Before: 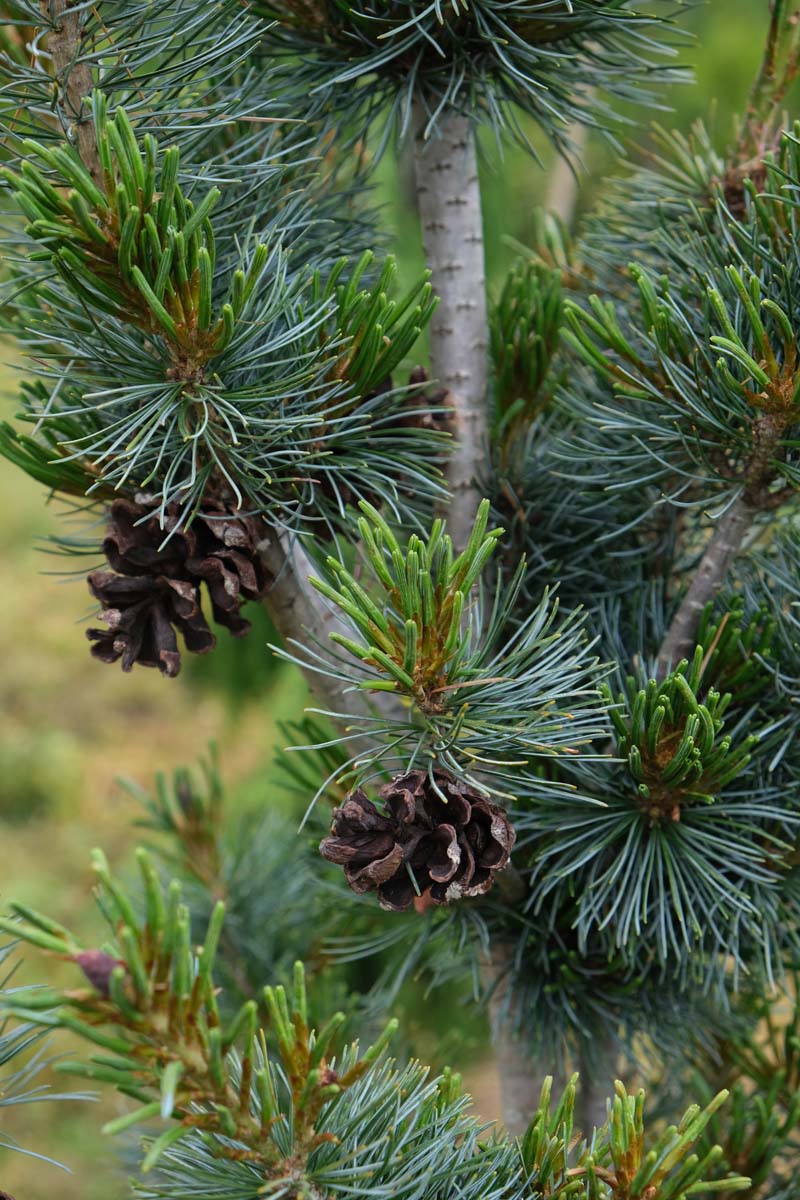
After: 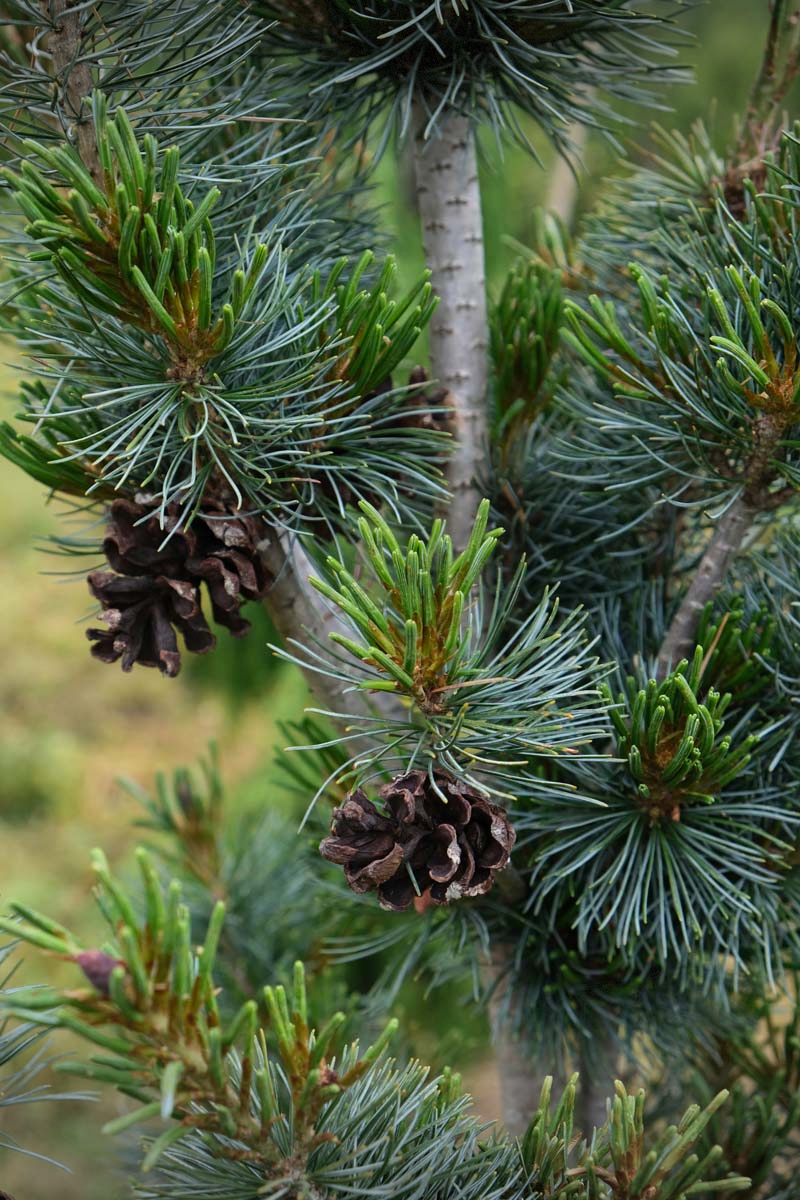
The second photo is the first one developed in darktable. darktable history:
vignetting: fall-off start 100%, brightness -0.406, saturation -0.3, width/height ratio 1.324, dithering 8-bit output, unbound false
contrast brightness saturation: contrast 0.1, brightness 0.02, saturation 0.02
